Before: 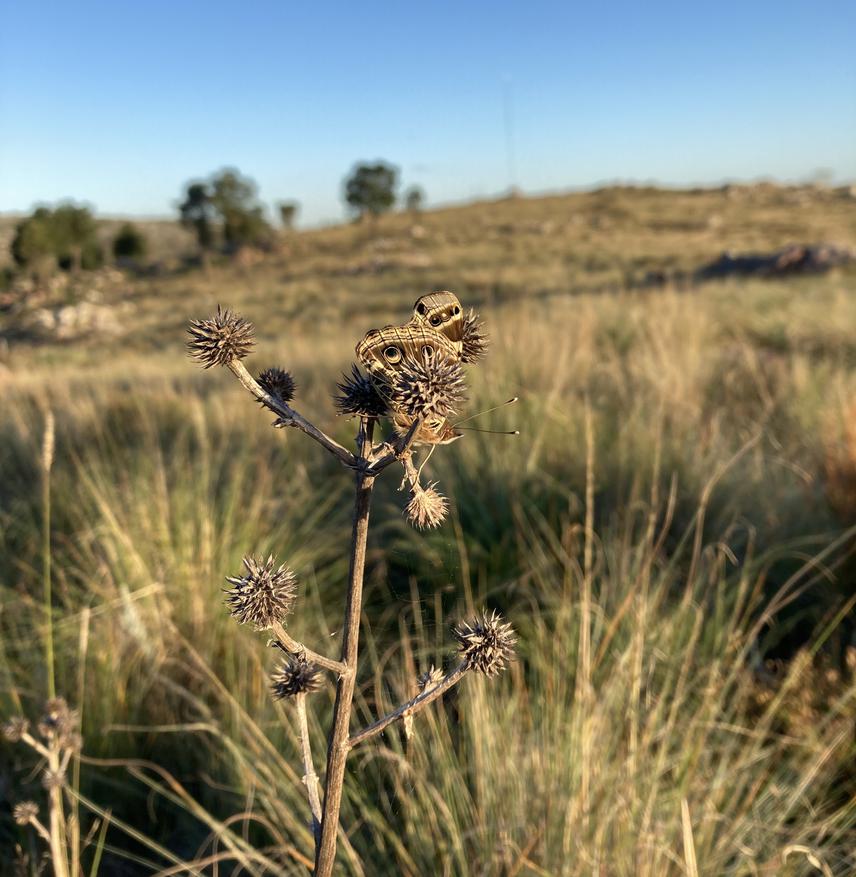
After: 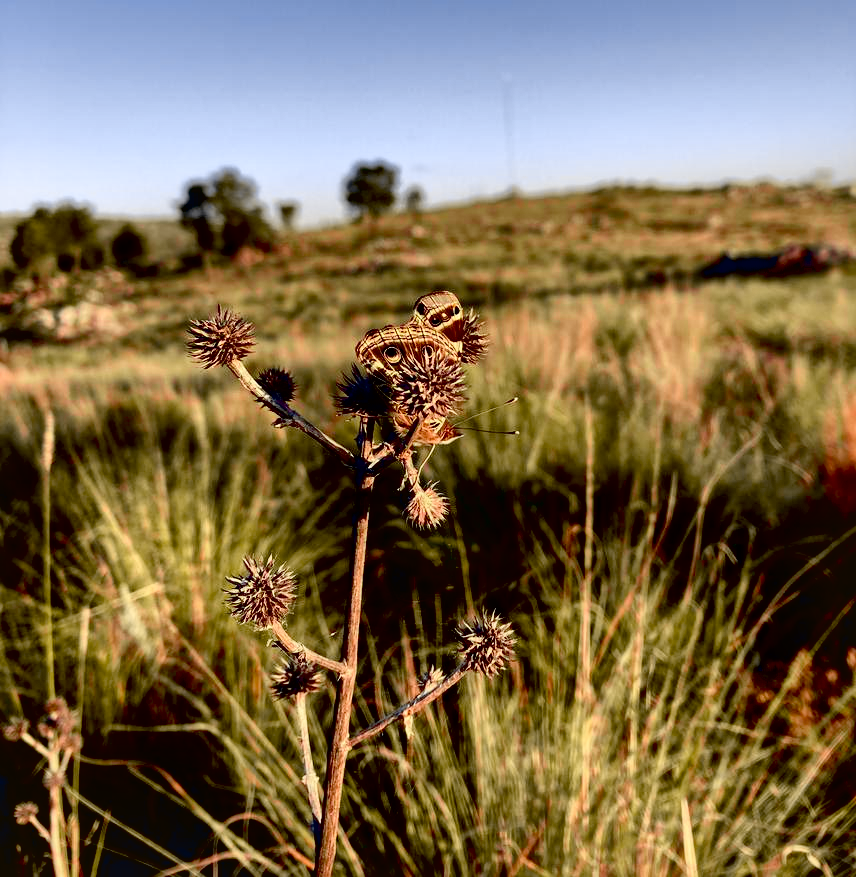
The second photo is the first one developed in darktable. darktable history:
local contrast: mode bilateral grid, contrast 20, coarseness 50, detail 159%, midtone range 0.2
tone curve: curves: ch0 [(0, 0.036) (0.119, 0.115) (0.466, 0.498) (0.715, 0.767) (0.817, 0.865) (1, 0.998)]; ch1 [(0, 0) (0.377, 0.424) (0.442, 0.491) (0.487, 0.502) (0.514, 0.512) (0.536, 0.577) (0.66, 0.724) (1, 1)]; ch2 [(0, 0) (0.38, 0.405) (0.463, 0.443) (0.492, 0.486) (0.526, 0.541) (0.578, 0.598) (1, 1)], color space Lab, independent channels, preserve colors none
exposure: black level correction 0.046, exposure -0.228 EV, compensate highlight preservation false
